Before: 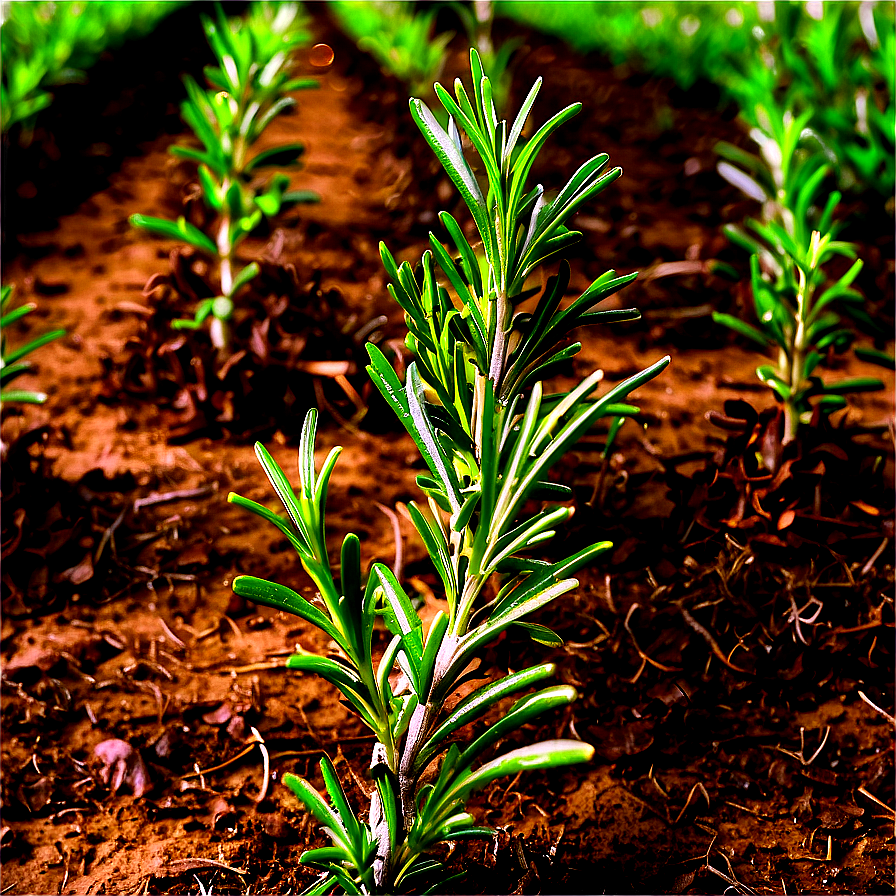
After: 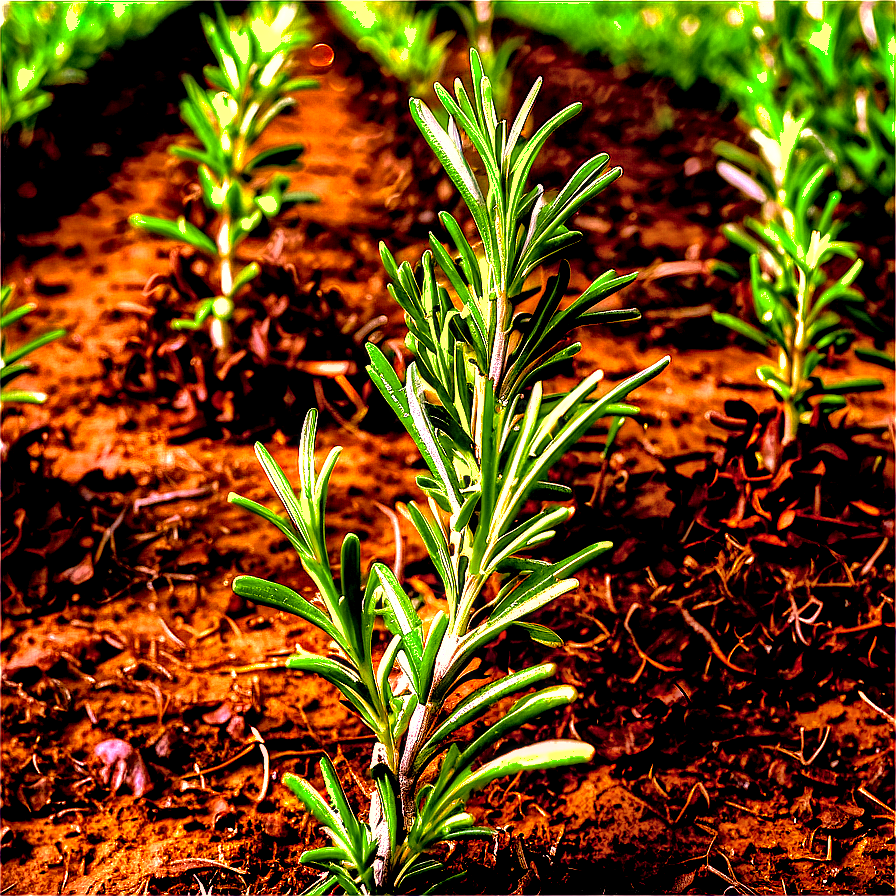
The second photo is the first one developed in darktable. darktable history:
exposure: black level correction 0, exposure 0.692 EV, compensate highlight preservation false
color correction: highlights a* 17.53, highlights b* 18.53
shadows and highlights: on, module defaults
local contrast: highlights 79%, shadows 56%, detail 175%, midtone range 0.429
